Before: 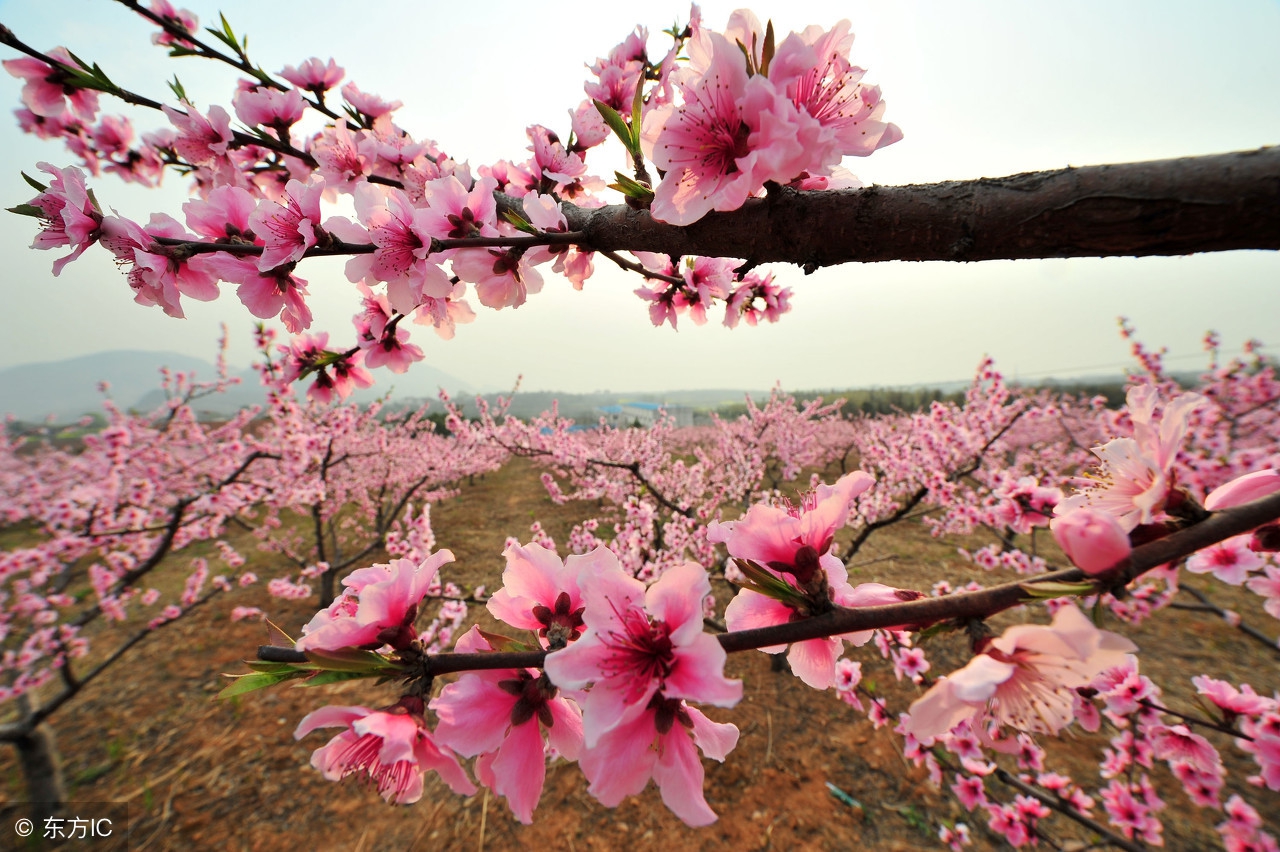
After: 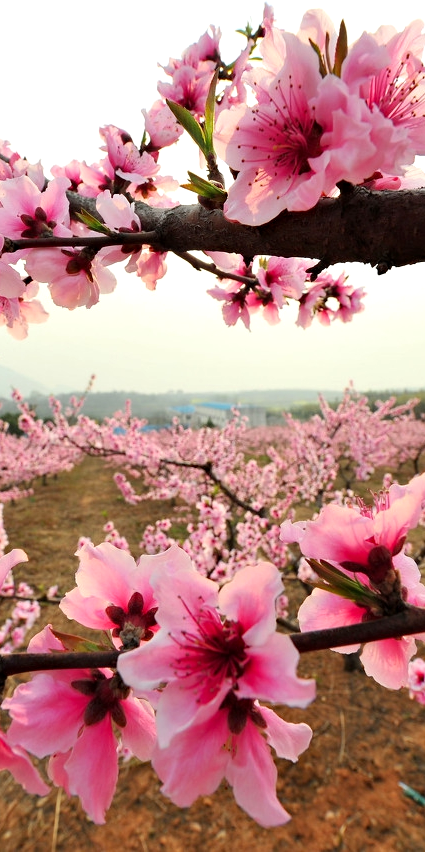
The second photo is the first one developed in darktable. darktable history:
exposure: exposure 0.2 EV, compensate highlight preservation false
crop: left 33.36%, right 33.36%
haze removal: adaptive false
